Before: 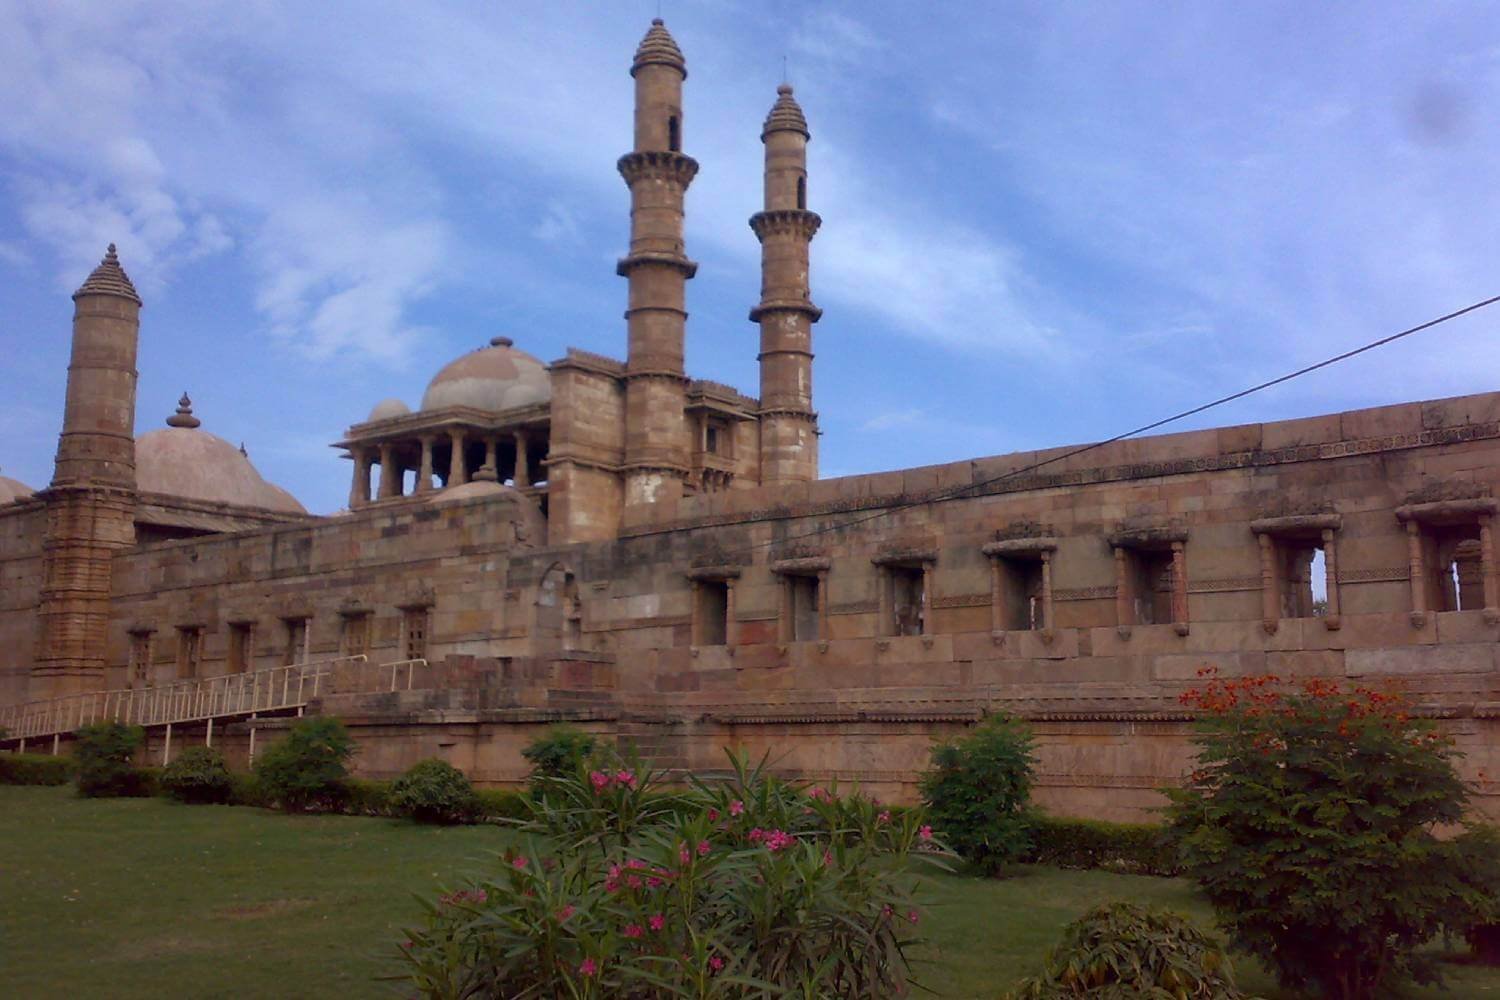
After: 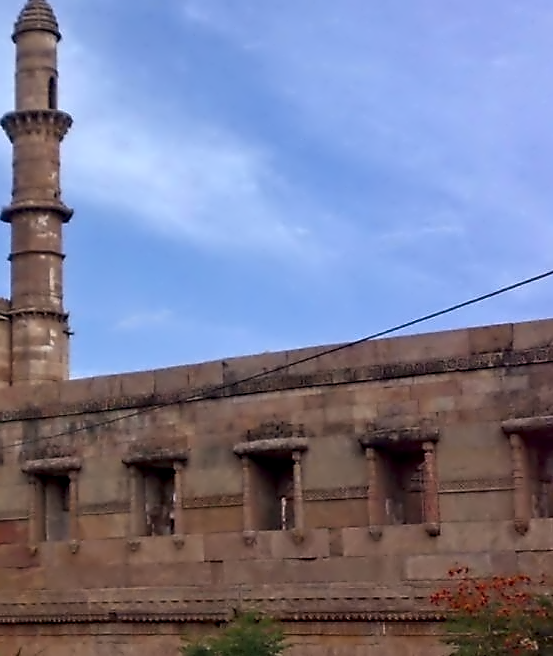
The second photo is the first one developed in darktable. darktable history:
crop and rotate: left 49.936%, top 10.094%, right 13.136%, bottom 24.256%
contrast equalizer: octaves 7, y [[0.5, 0.542, 0.583, 0.625, 0.667, 0.708], [0.5 ×6], [0.5 ×6], [0, 0.033, 0.067, 0.1, 0.133, 0.167], [0, 0.05, 0.1, 0.15, 0.2, 0.25]]
